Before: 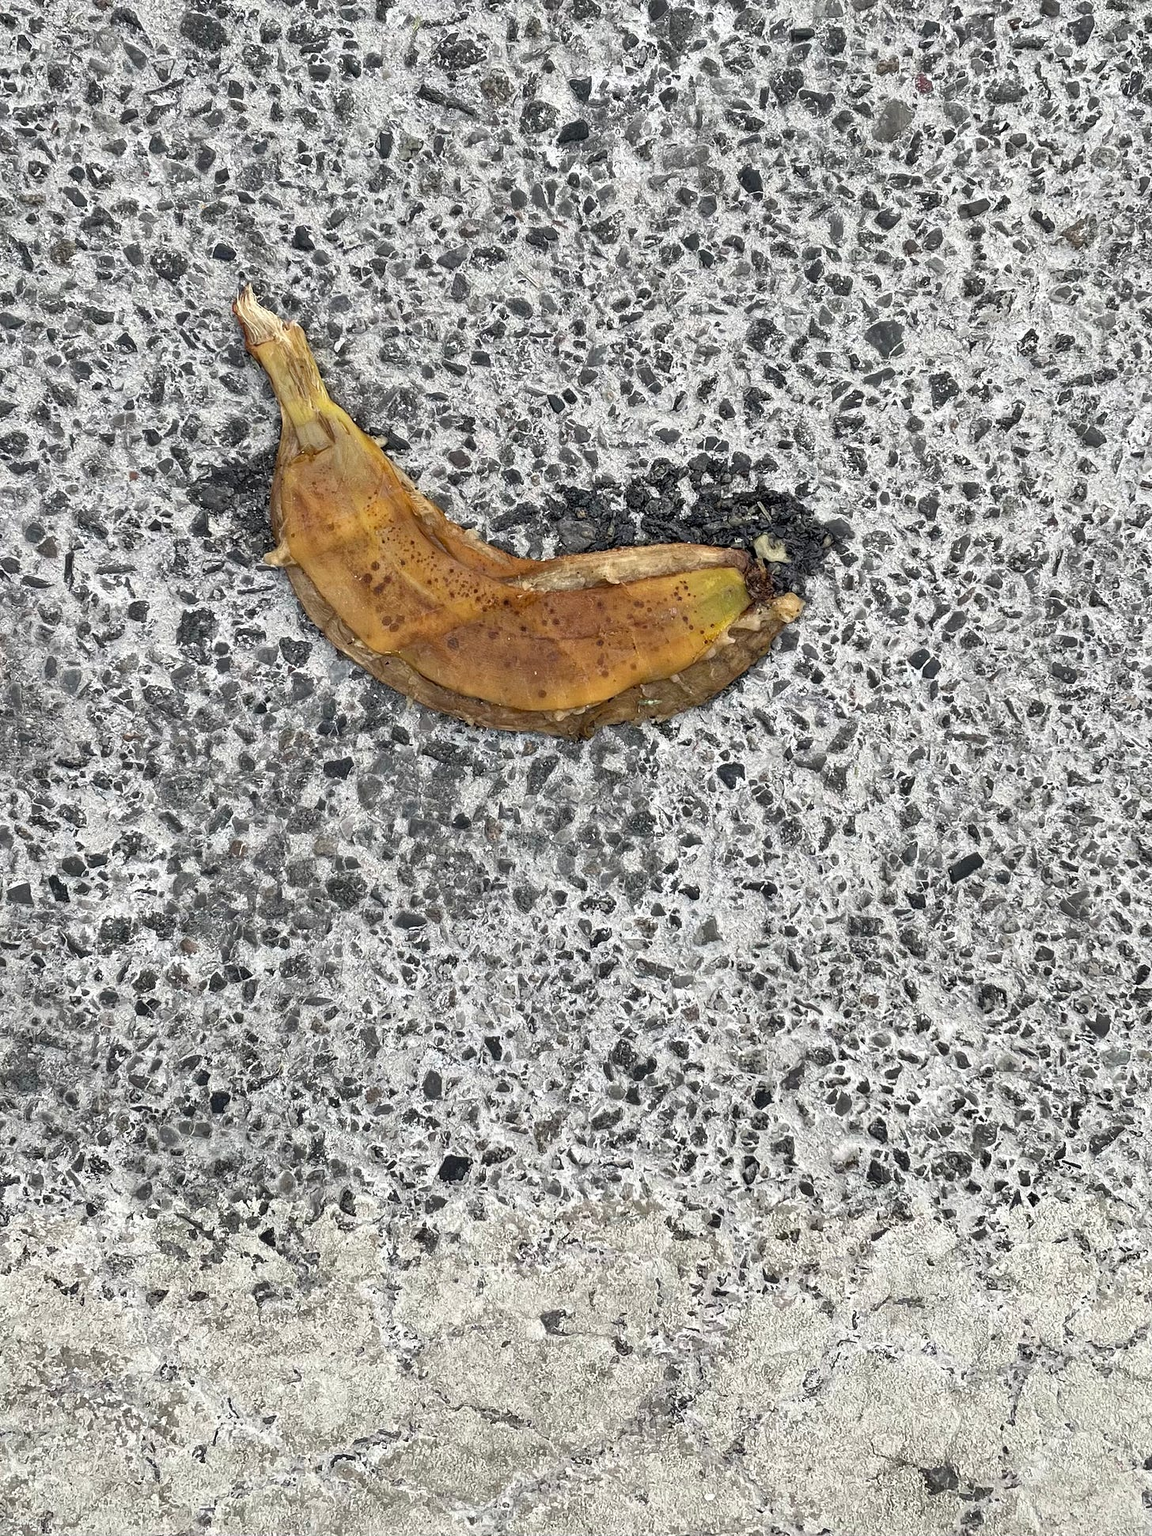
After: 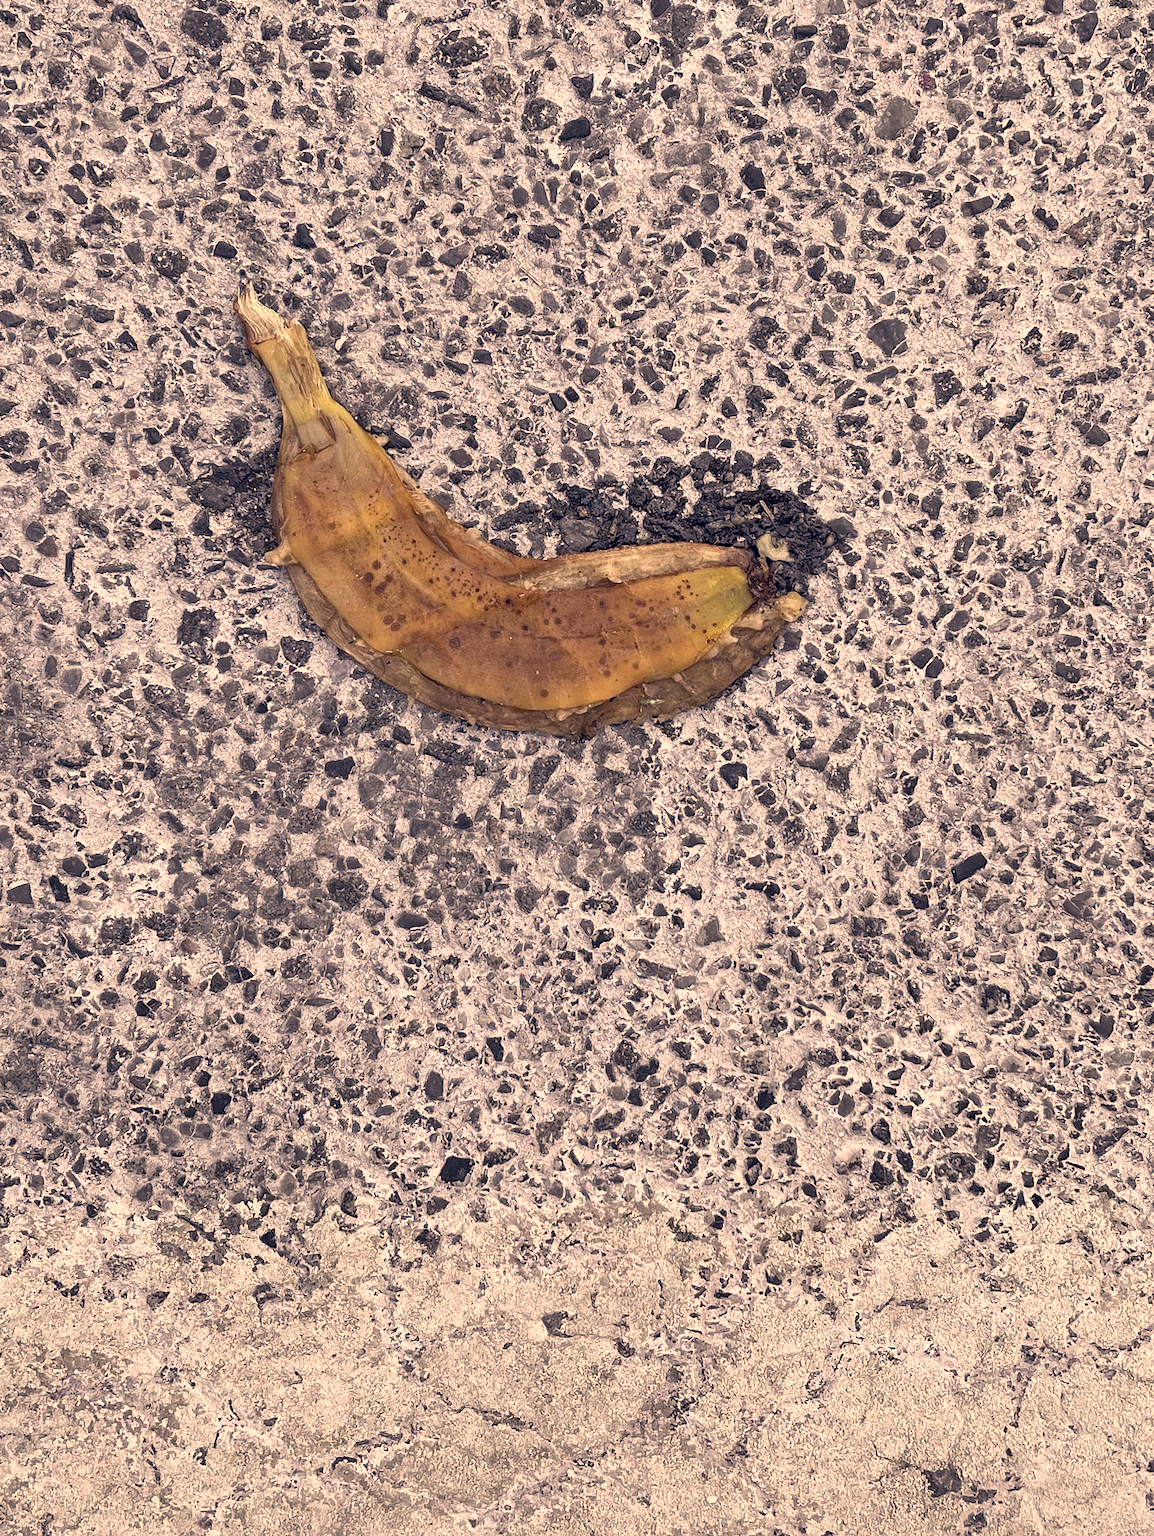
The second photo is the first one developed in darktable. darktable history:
crop: top 0.246%, bottom 0.115%
color correction: highlights a* 19.69, highlights b* 27.09, shadows a* 3.36, shadows b* -17.38, saturation 0.738
